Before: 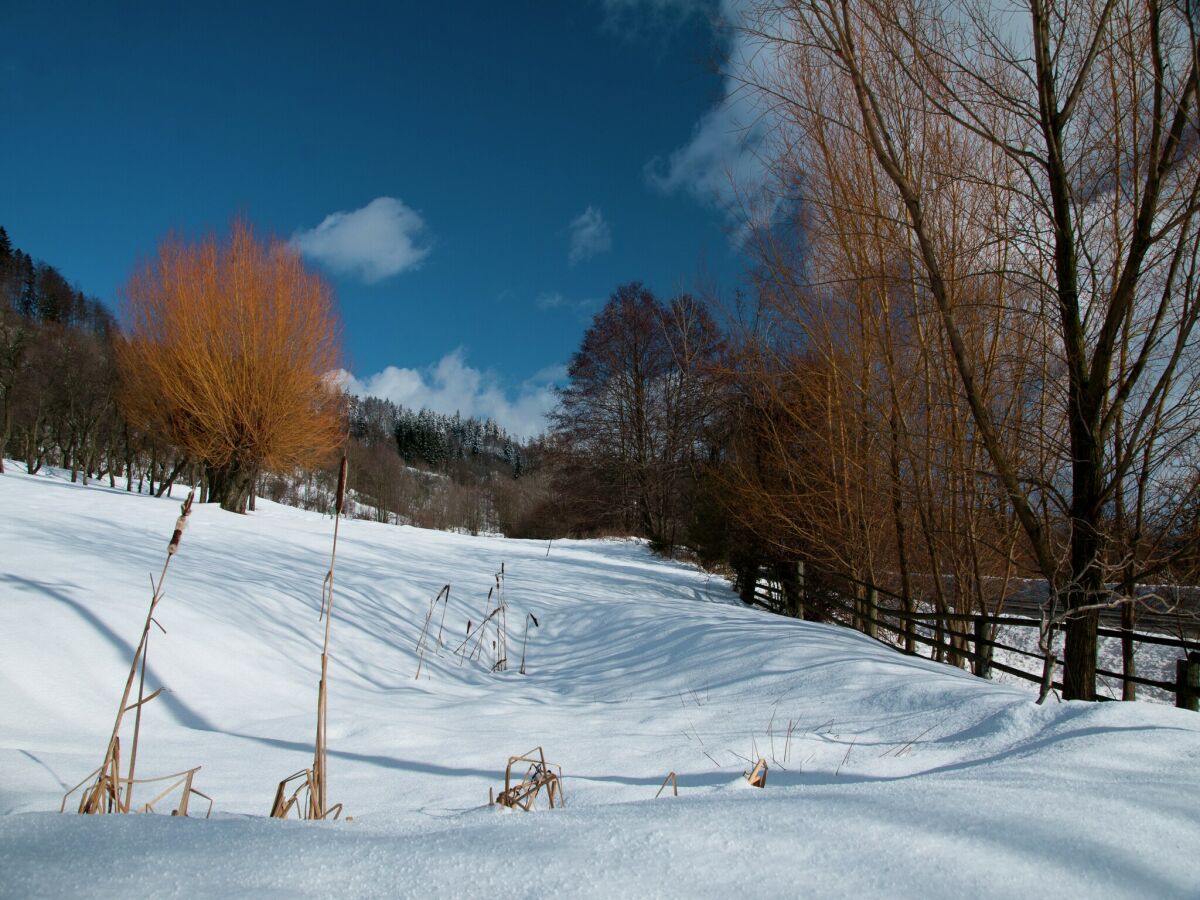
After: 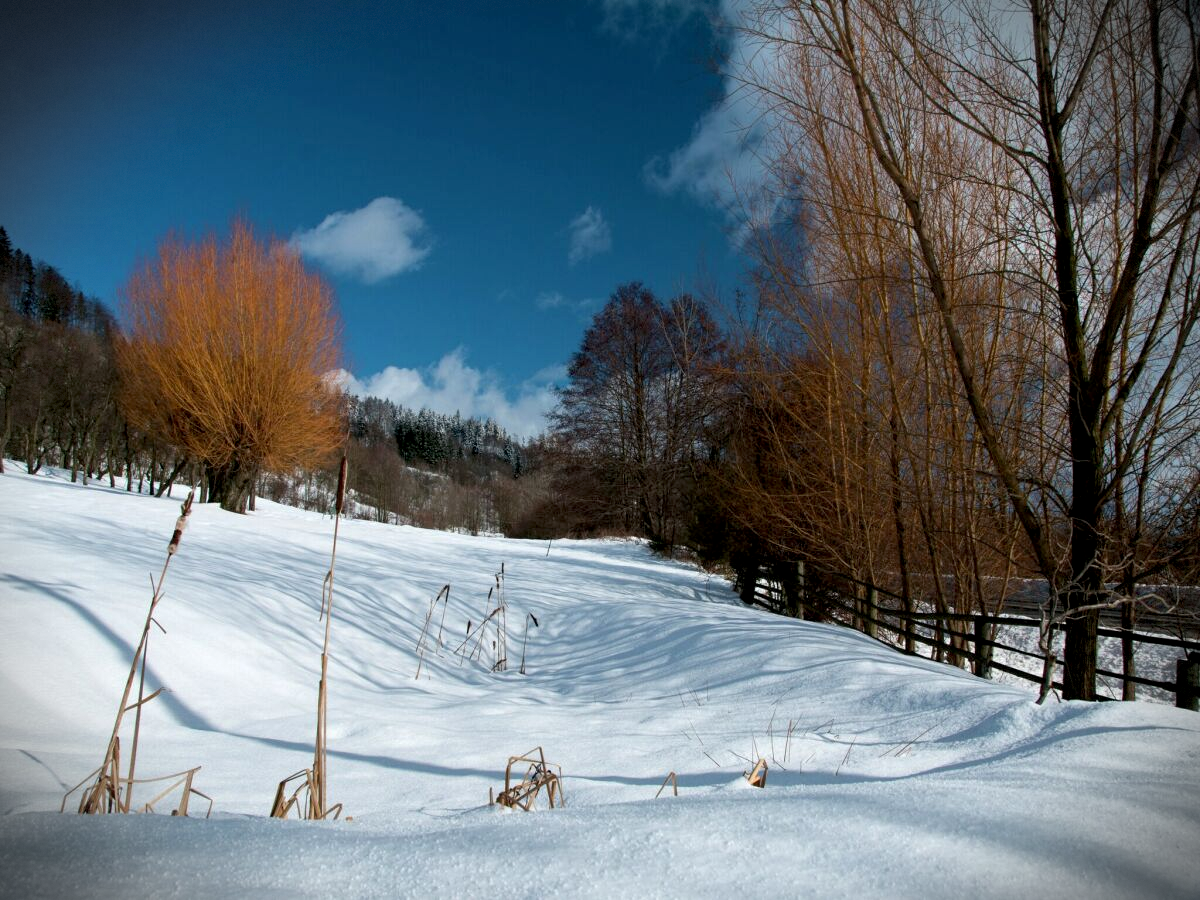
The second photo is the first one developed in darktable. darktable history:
exposure: black level correction 0.002, exposure 0.15 EV, compensate highlight preservation false
local contrast: highlights 104%, shadows 103%, detail 119%, midtone range 0.2
vignetting: fall-off start 88.79%, fall-off radius 44.16%, brightness -0.72, saturation -0.487, width/height ratio 1.156, dithering 8-bit output
